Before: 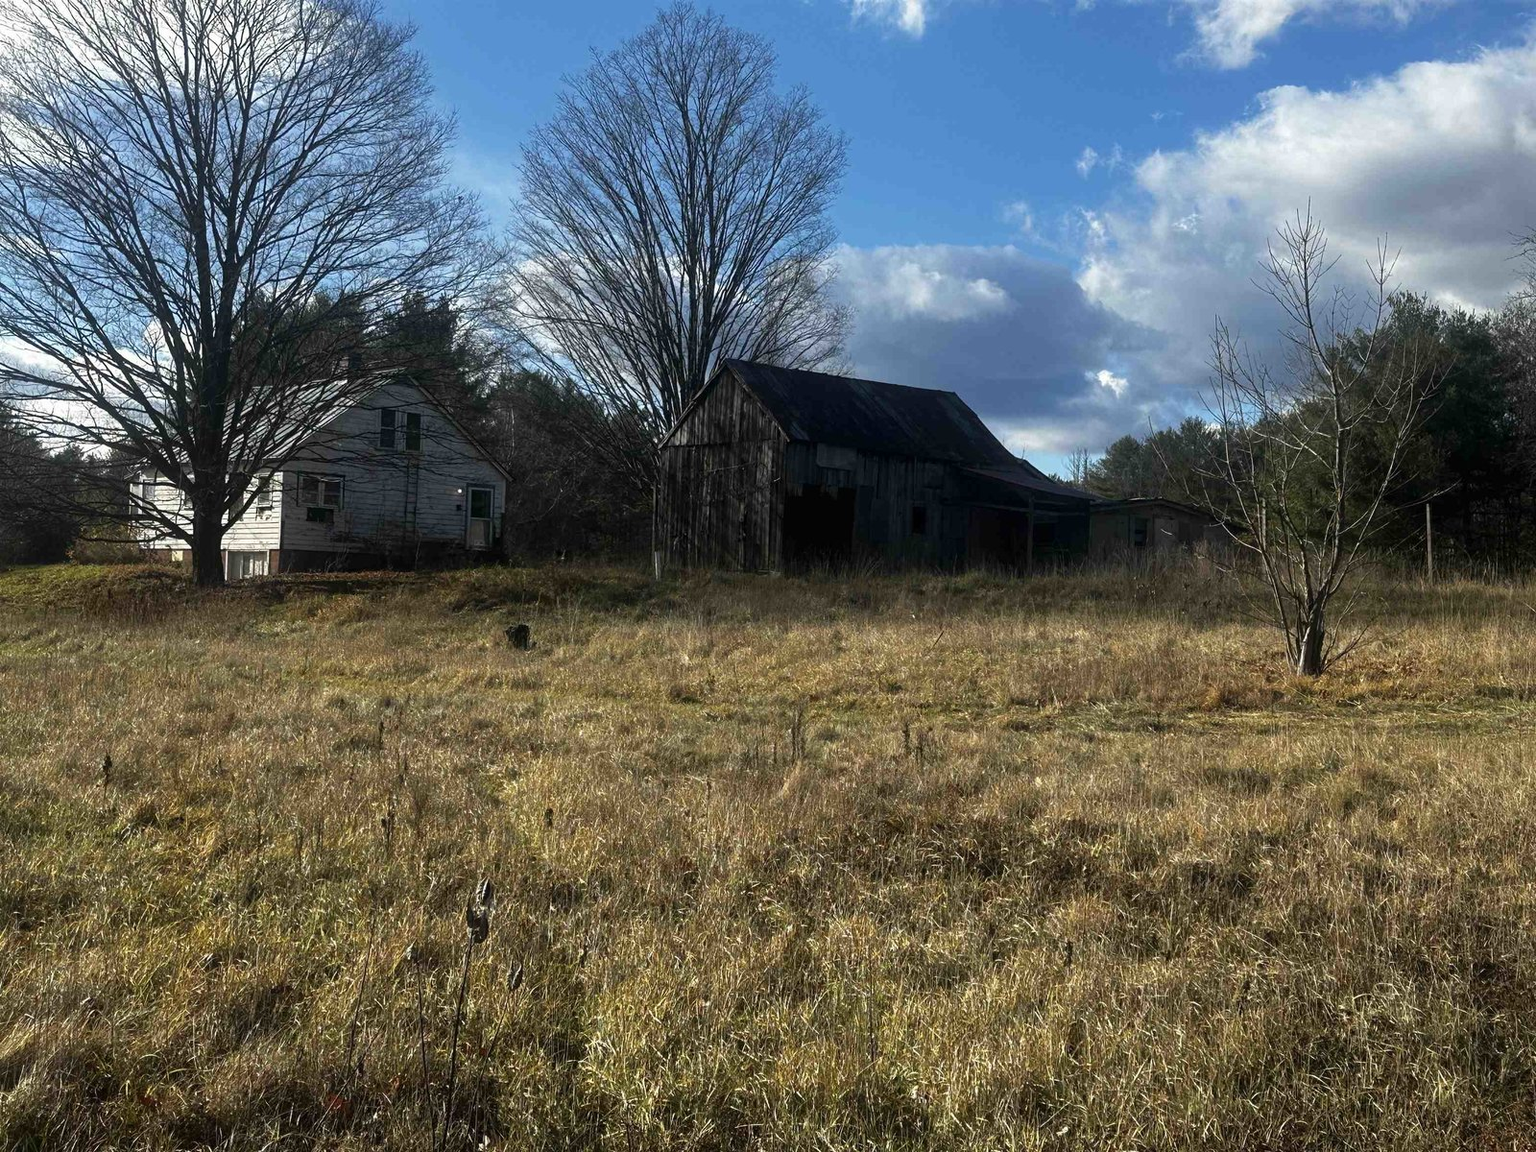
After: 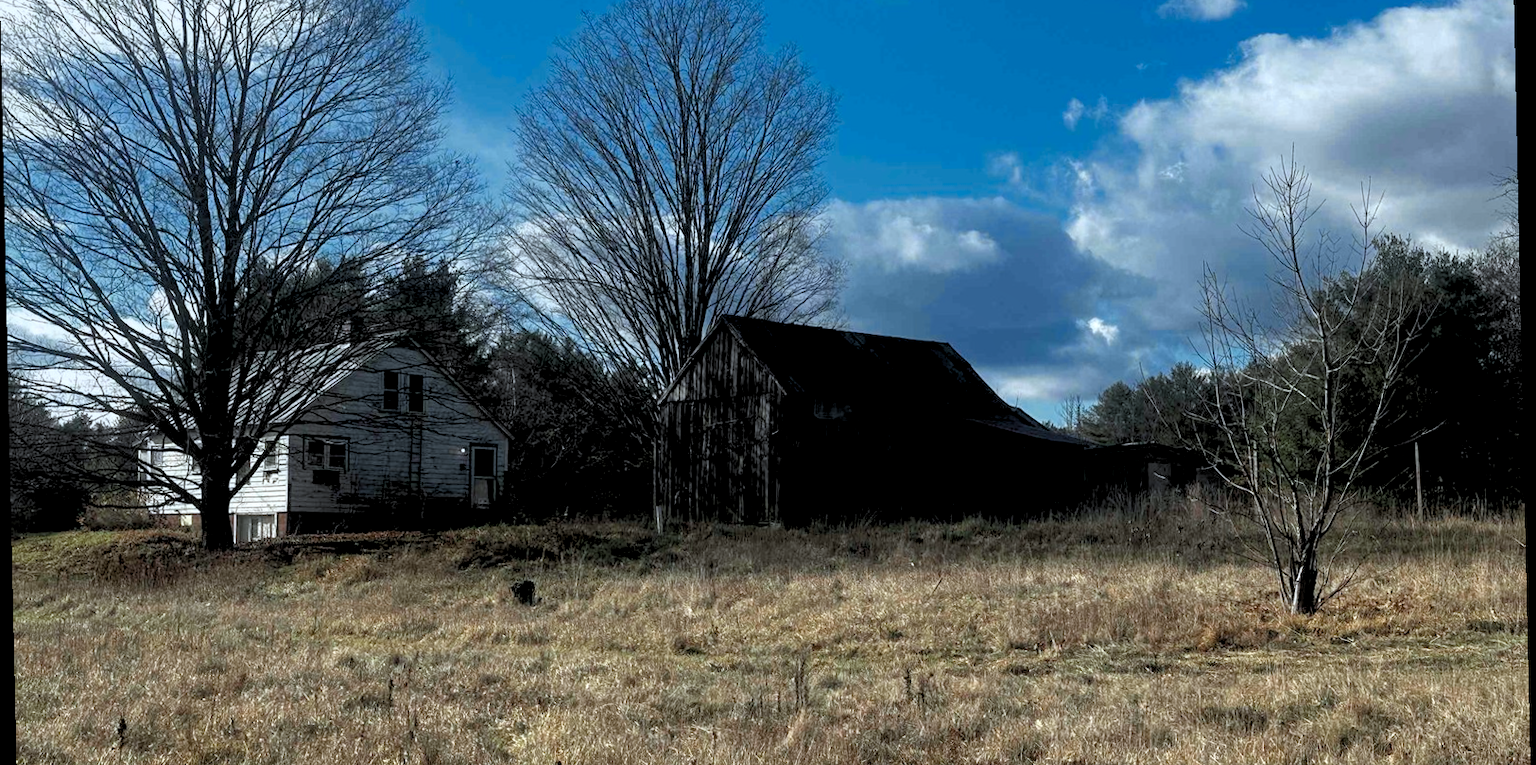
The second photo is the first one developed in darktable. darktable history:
color zones: curves: ch0 [(0, 0.5) (0.125, 0.4) (0.25, 0.5) (0.375, 0.4) (0.5, 0.4) (0.625, 0.35) (0.75, 0.35) (0.875, 0.5)]; ch1 [(0, 0.35) (0.125, 0.45) (0.25, 0.35) (0.375, 0.35) (0.5, 0.35) (0.625, 0.35) (0.75, 0.45) (0.875, 0.35)]; ch2 [(0, 0.6) (0.125, 0.5) (0.25, 0.5) (0.375, 0.6) (0.5, 0.6) (0.625, 0.5) (0.75, 0.5) (0.875, 0.5)]
local contrast: highlights 100%, shadows 100%, detail 120%, midtone range 0.2
crop and rotate: top 4.848%, bottom 29.503%
rgb levels: levels [[0.013, 0.434, 0.89], [0, 0.5, 1], [0, 0.5, 1]]
rotate and perspective: rotation -1.24°, automatic cropping off
exposure: compensate highlight preservation false
color correction: highlights a* -4.18, highlights b* -10.81
